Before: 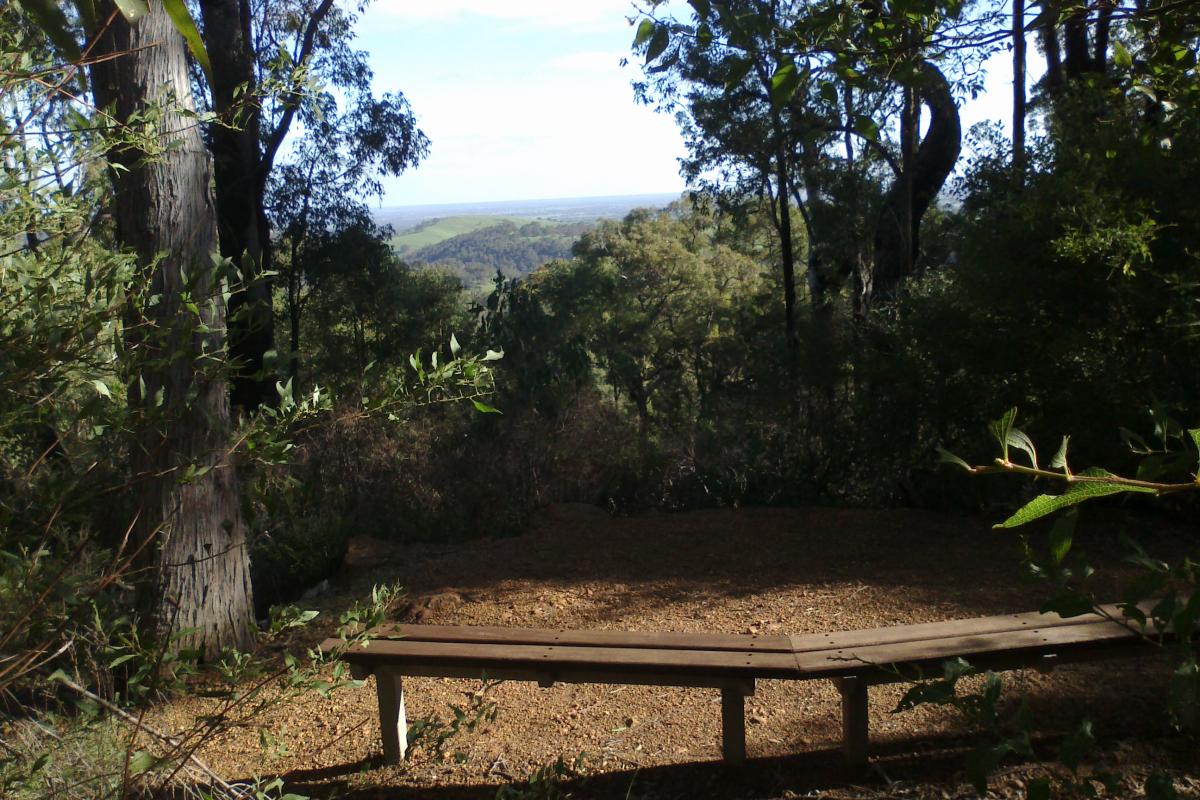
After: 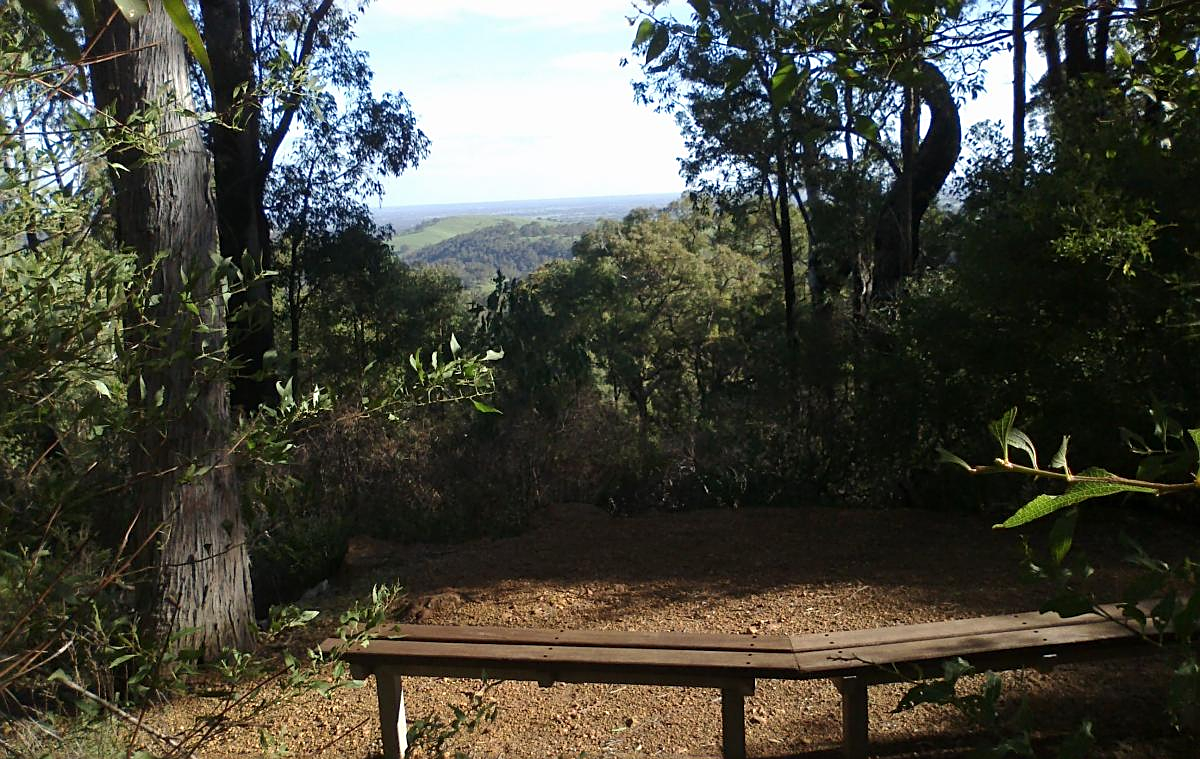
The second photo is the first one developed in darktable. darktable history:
sharpen: on, module defaults
crop and rotate: top 0.006%, bottom 5.018%
